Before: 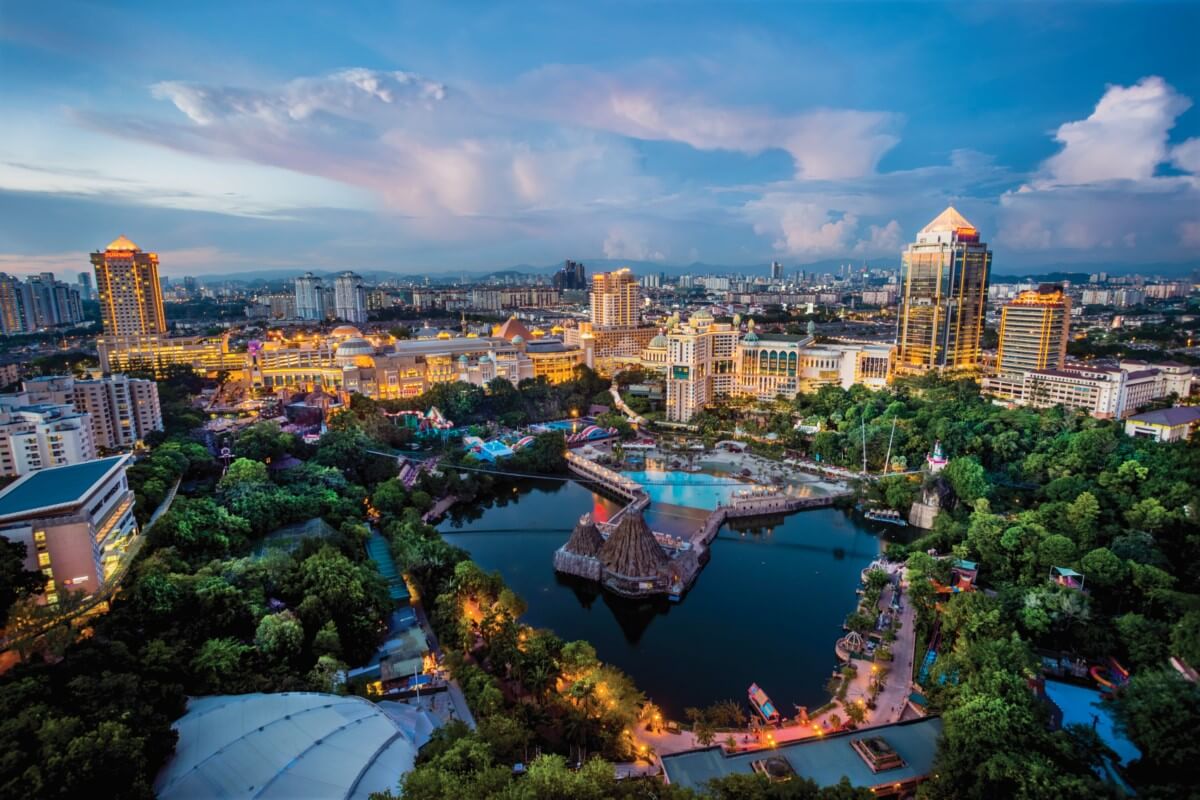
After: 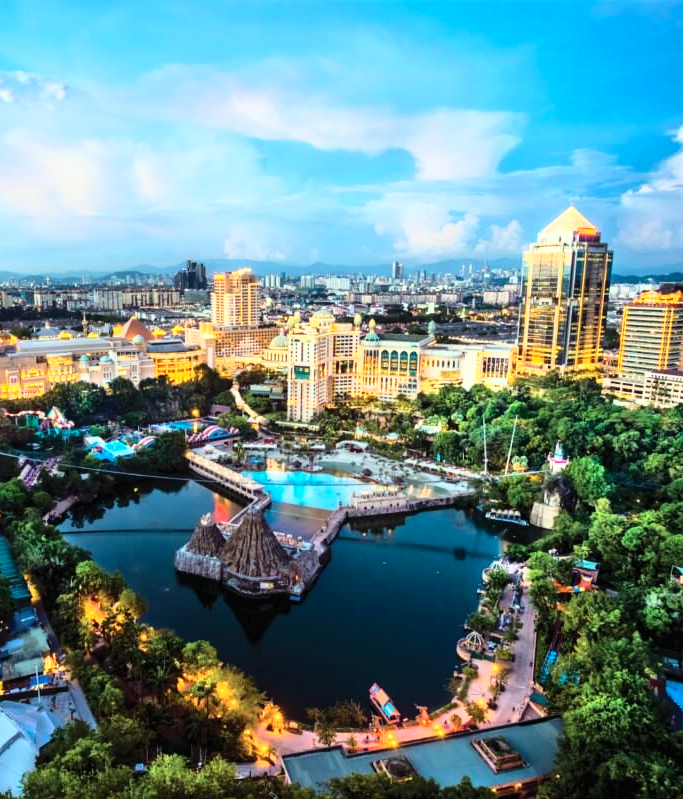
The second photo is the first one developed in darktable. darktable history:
crop: left 31.603%, top 0.012%, right 11.434%
color correction: highlights a* -7.82, highlights b* 3.7
base curve: curves: ch0 [(0, 0) (0.026, 0.03) (0.109, 0.232) (0.351, 0.748) (0.669, 0.968) (1, 1)]
